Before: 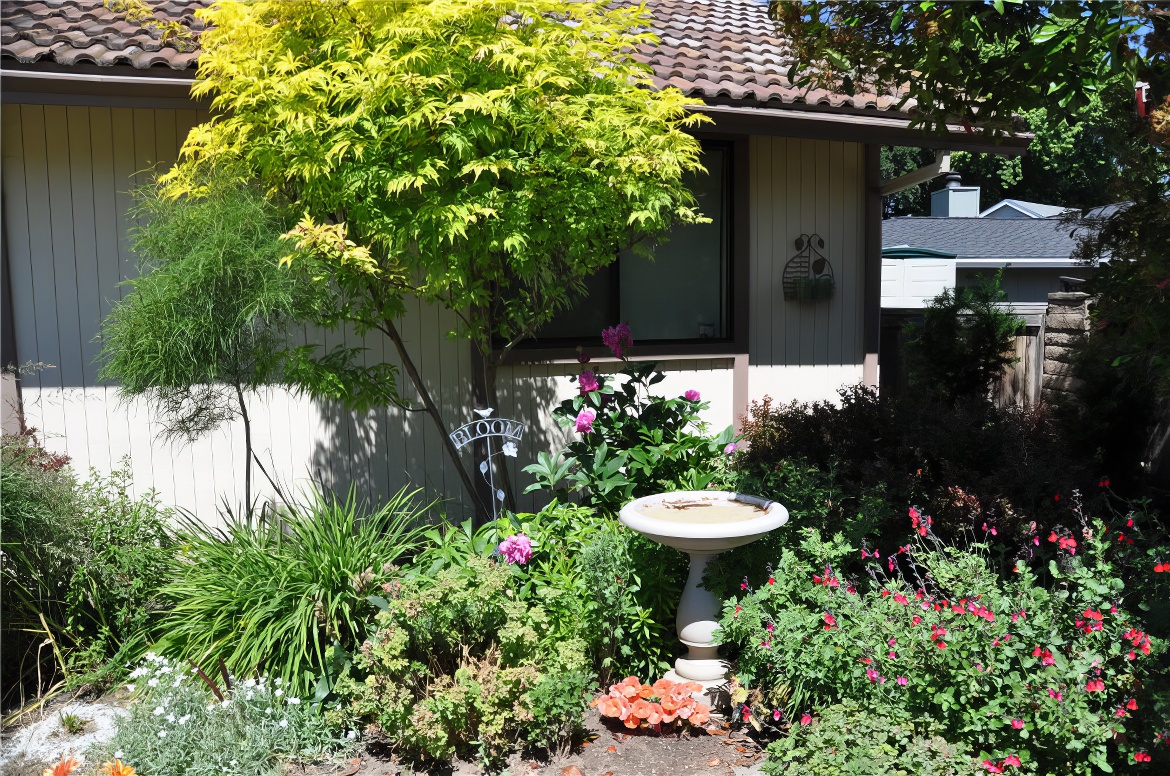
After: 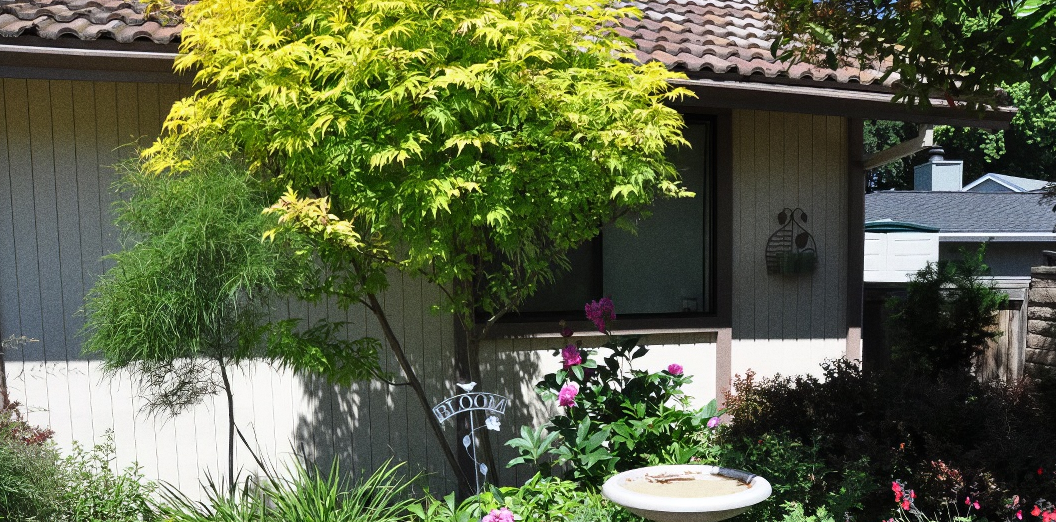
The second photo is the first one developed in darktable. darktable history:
grain: coarseness 8.68 ISO, strength 31.94%
crop: left 1.509%, top 3.452%, right 7.696%, bottom 28.452%
